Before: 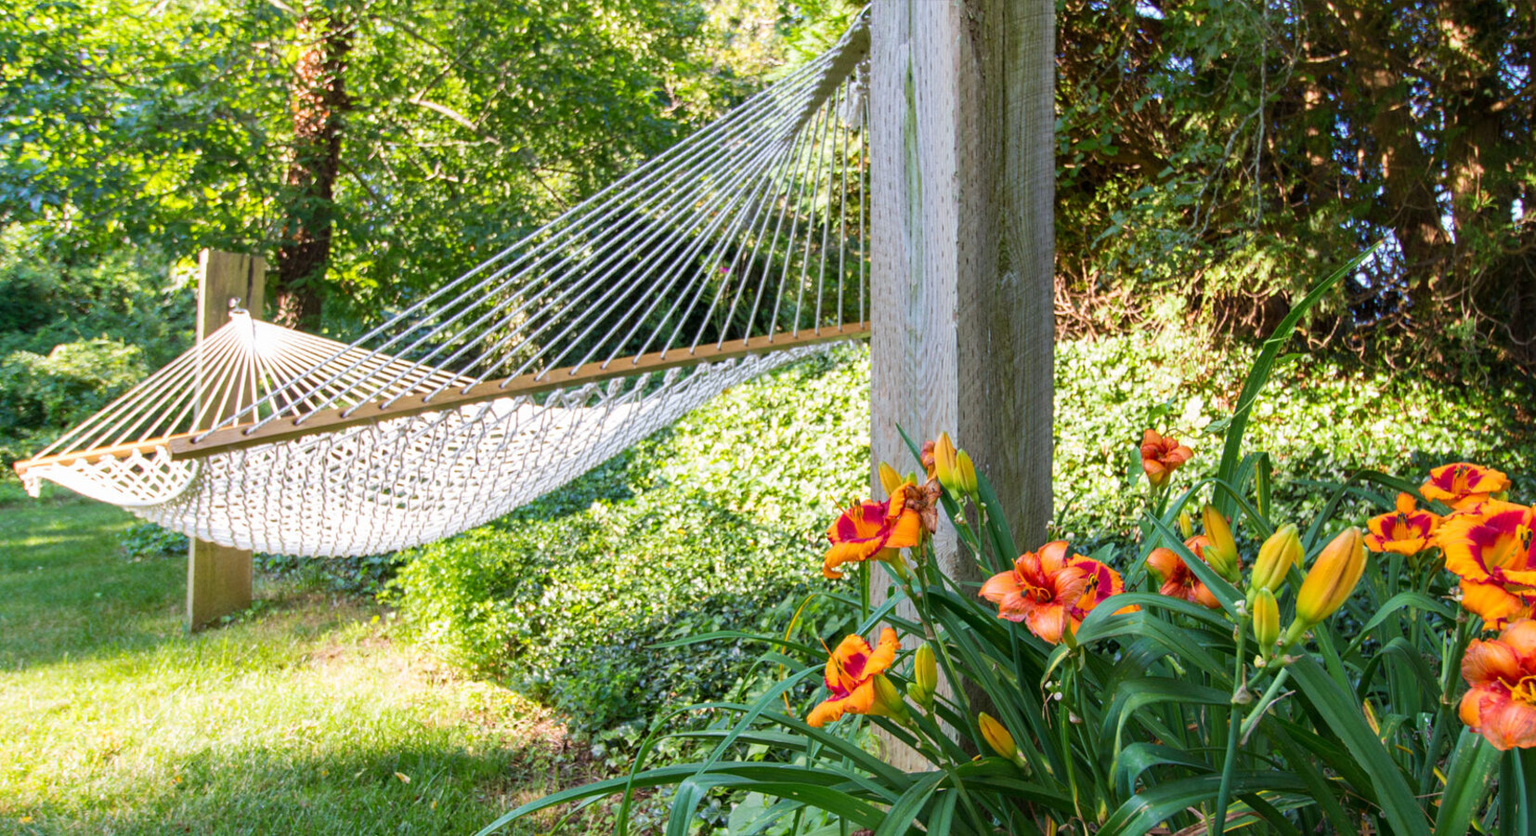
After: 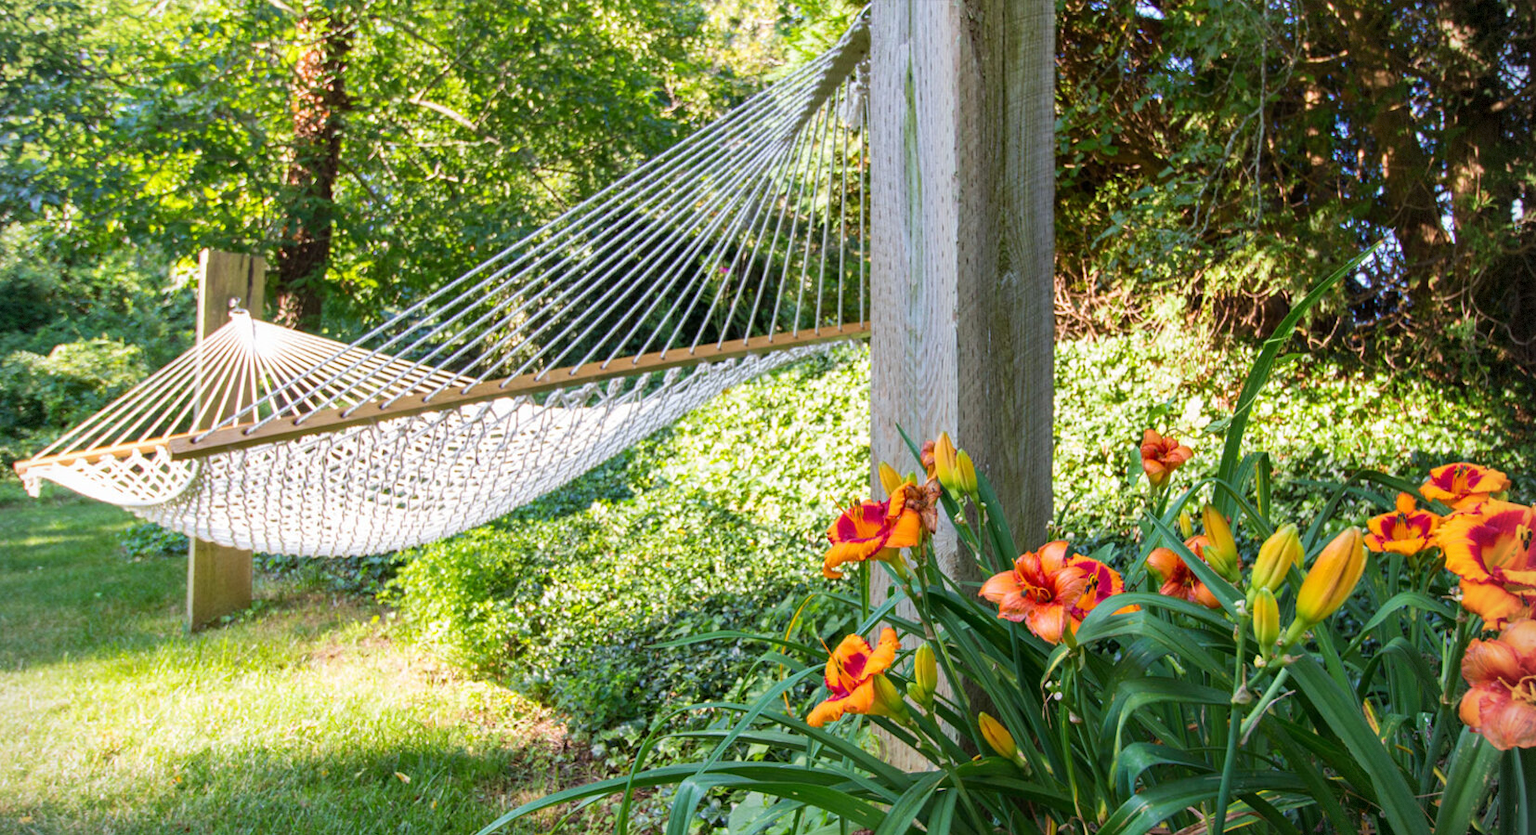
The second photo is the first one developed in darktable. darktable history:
vignetting: fall-off start 88.01%, fall-off radius 24.02%, brightness -0.176, saturation -0.298, dithering 8-bit output
